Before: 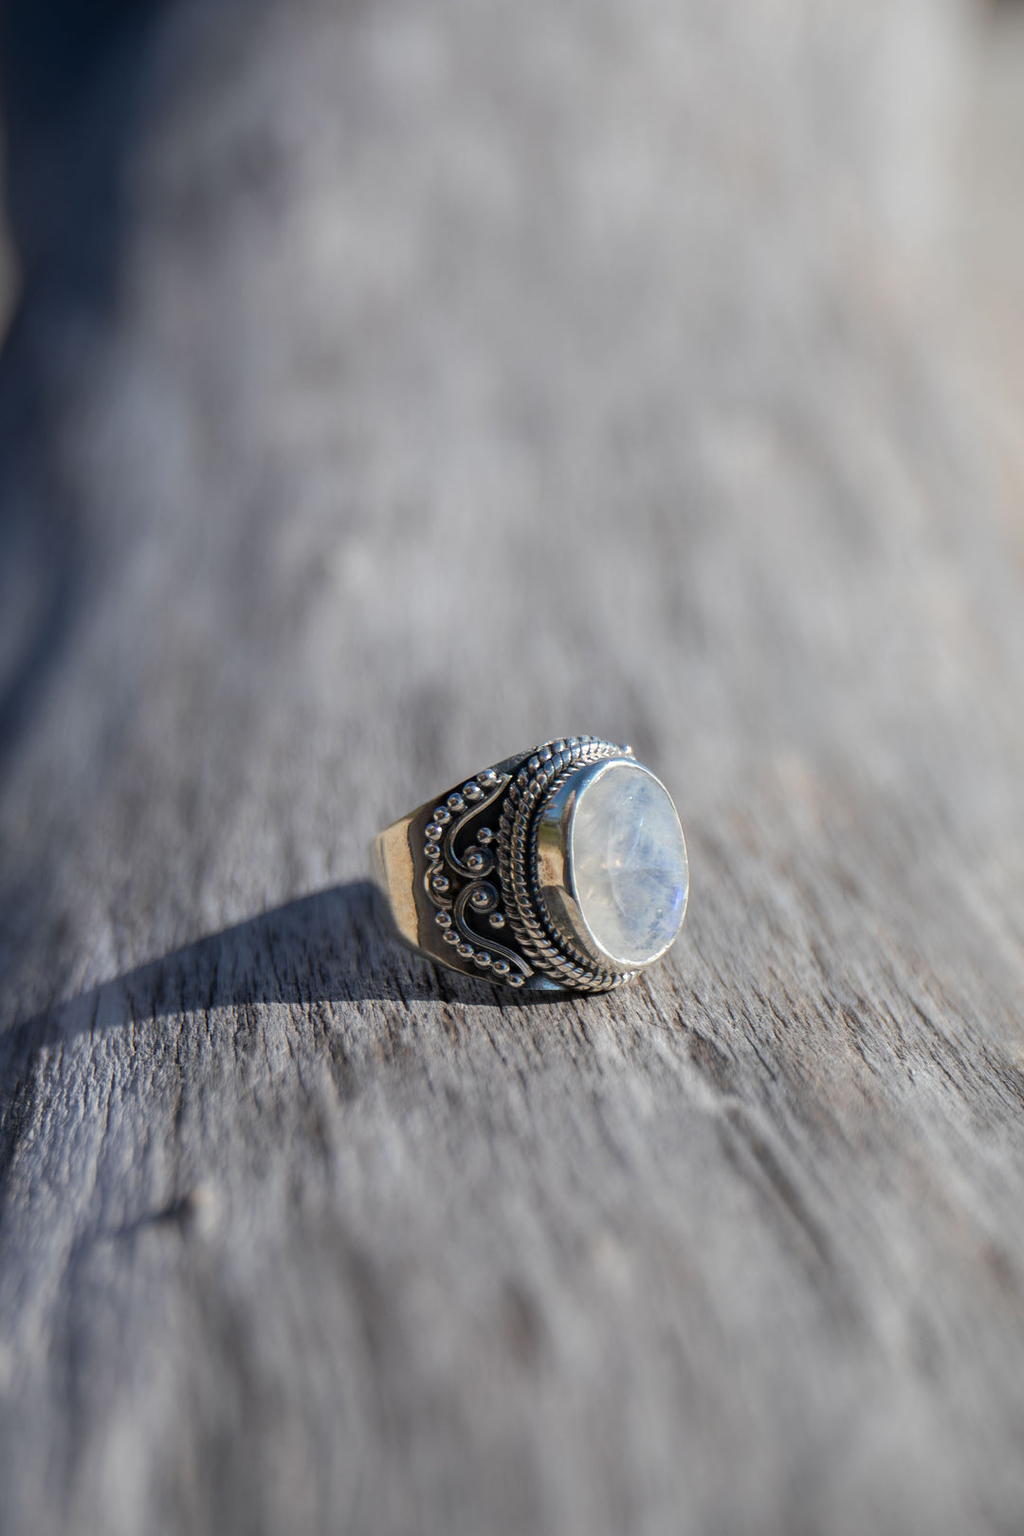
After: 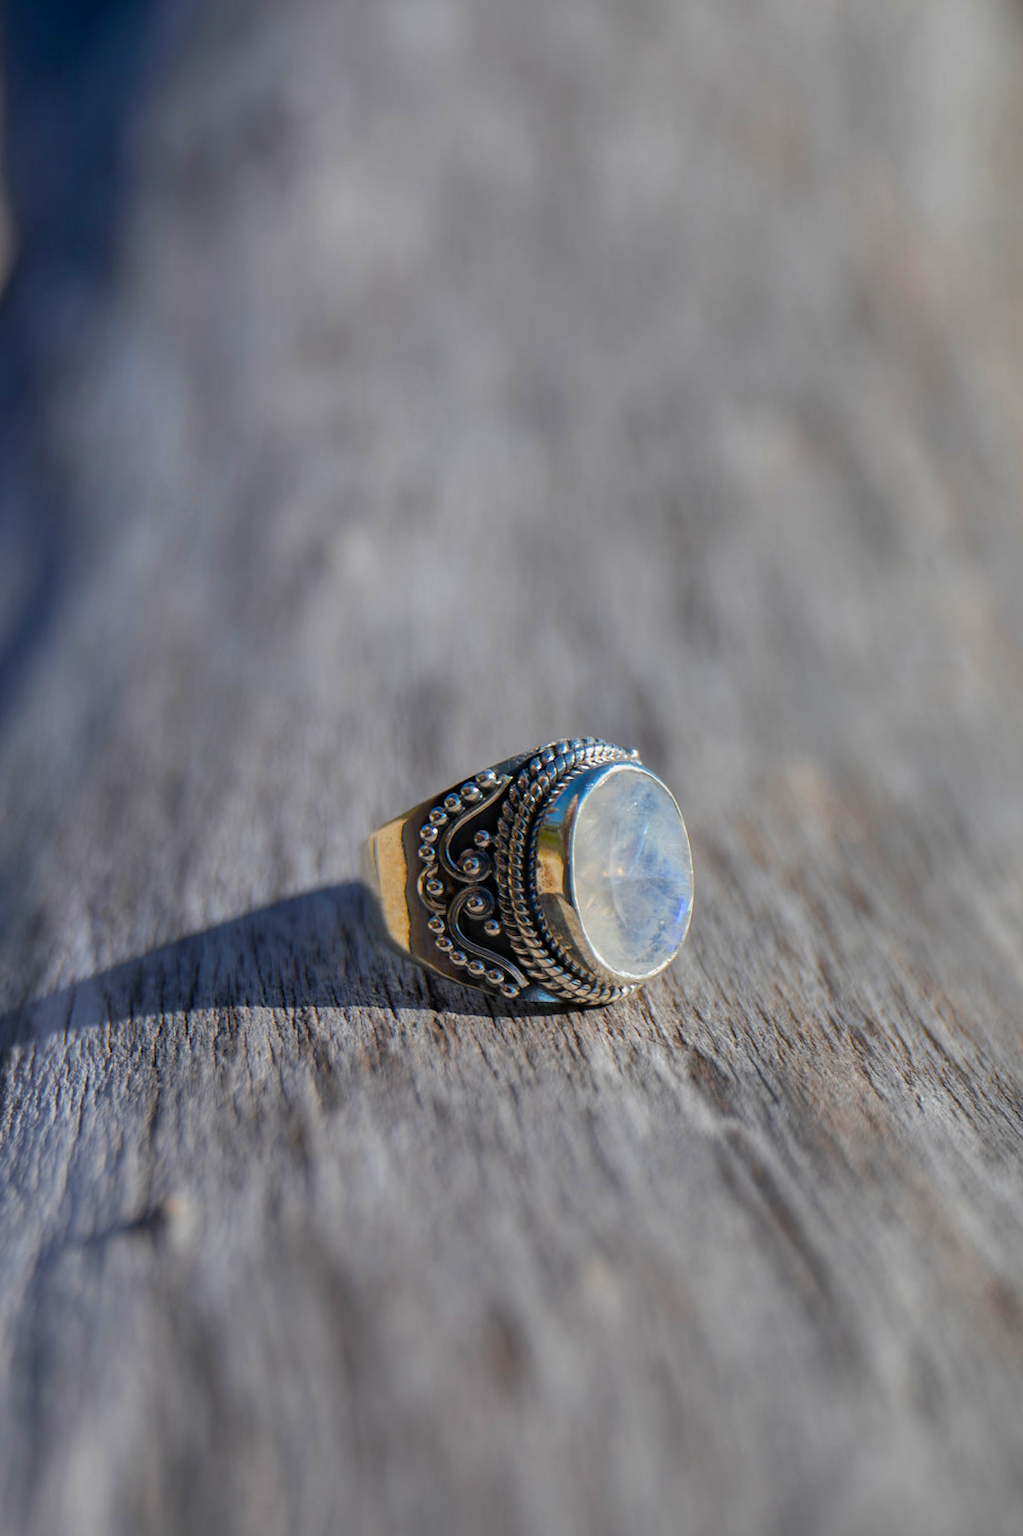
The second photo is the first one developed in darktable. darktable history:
crop and rotate: angle -1.69°
color balance rgb: linear chroma grading › global chroma 15%, perceptual saturation grading › global saturation 30%
shadows and highlights: white point adjustment -3.64, highlights -63.34, highlights color adjustment 42%, soften with gaussian
white balance: emerald 1
